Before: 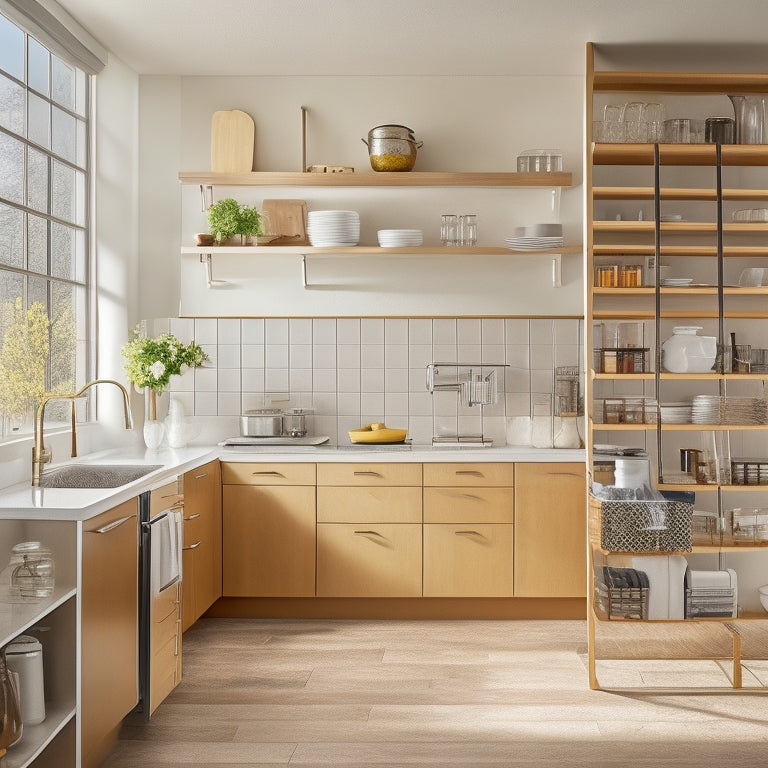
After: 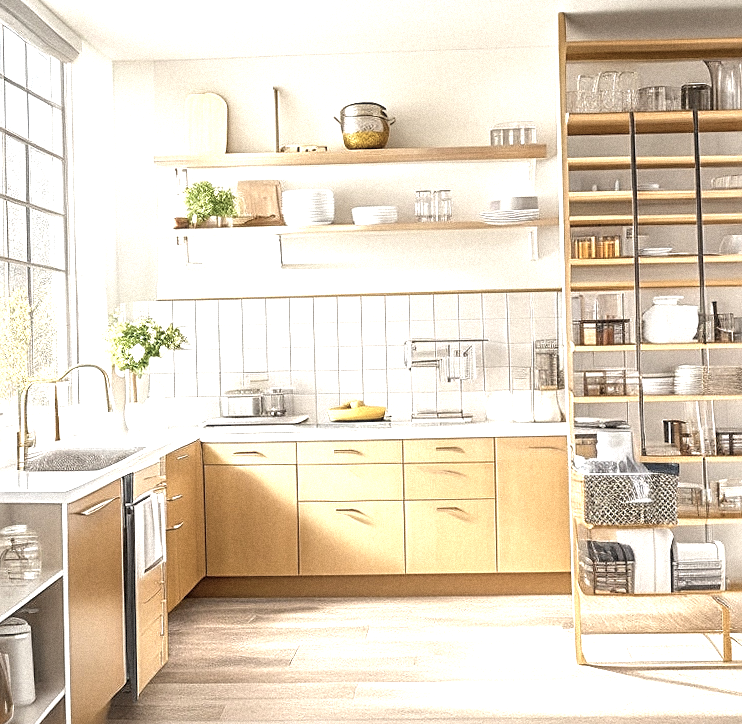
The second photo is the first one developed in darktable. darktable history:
crop and rotate: left 1.774%, right 0.633%, bottom 1.28%
color balance rgb: perceptual saturation grading › global saturation 20%, global vibrance 20%
local contrast: on, module defaults
exposure: black level correction 0, exposure 1.2 EV, compensate exposure bias true, compensate highlight preservation false
sharpen: on, module defaults
grain: mid-tones bias 0%
rotate and perspective: rotation -1.32°, lens shift (horizontal) -0.031, crop left 0.015, crop right 0.985, crop top 0.047, crop bottom 0.982
color correction: saturation 0.57
